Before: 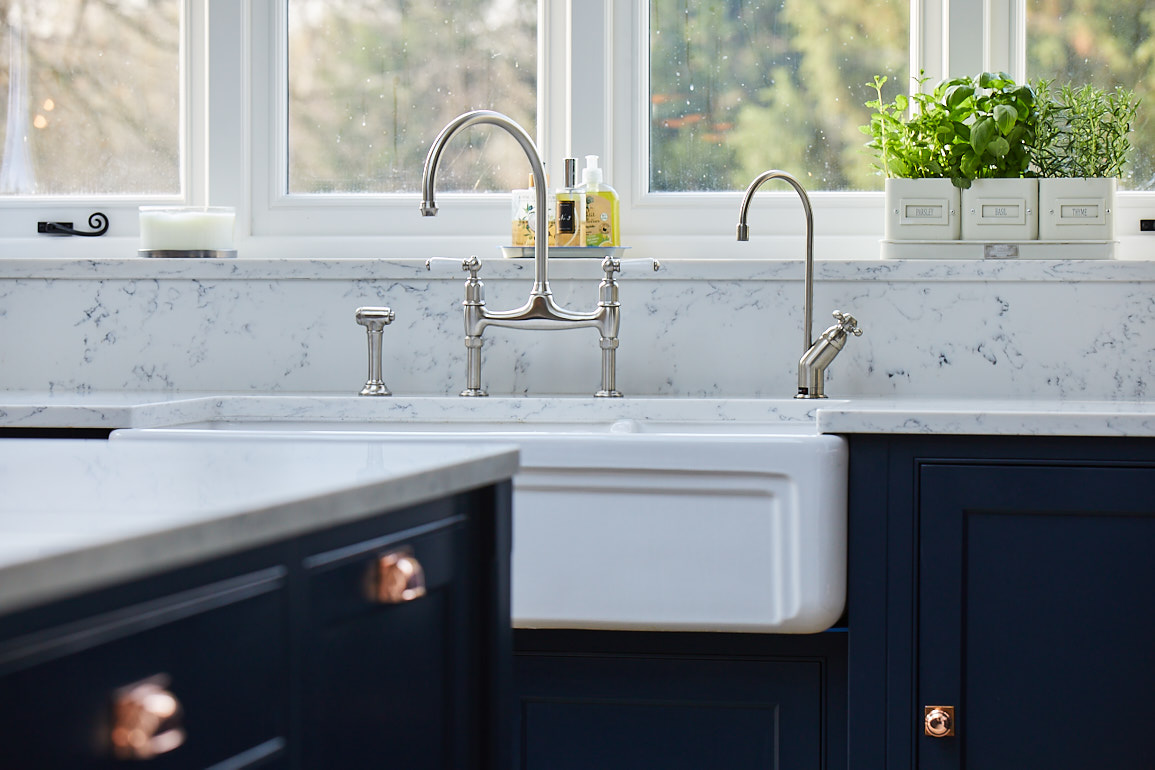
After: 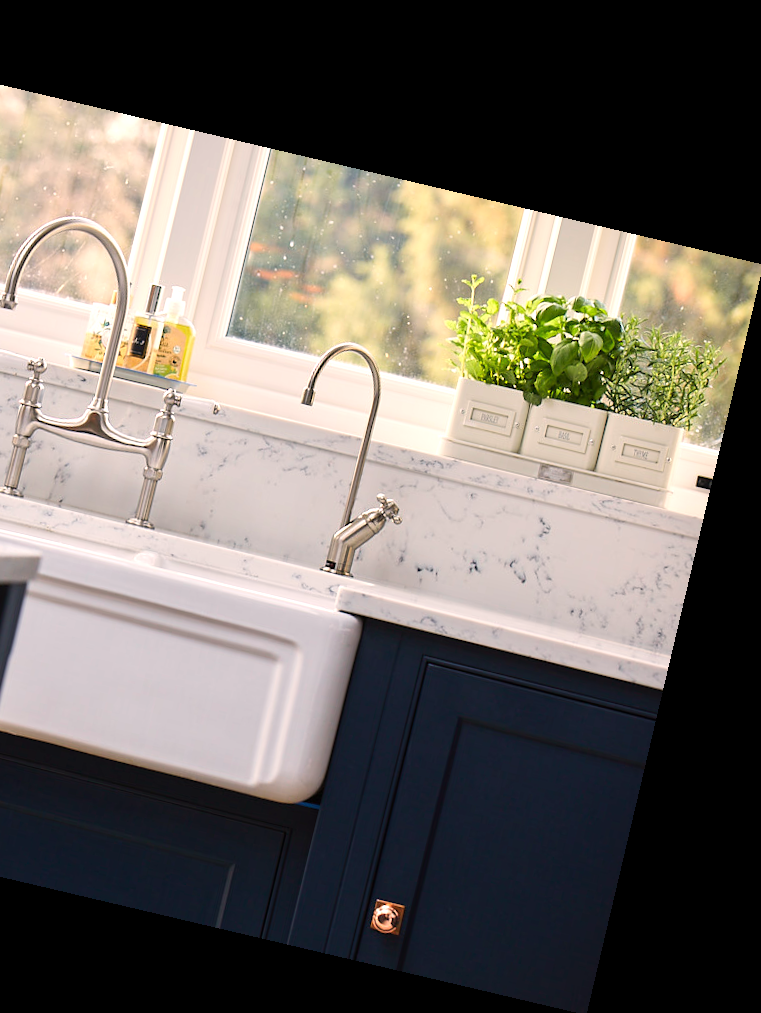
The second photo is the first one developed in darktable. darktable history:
crop: left 41.402%
rotate and perspective: rotation 13.27°, automatic cropping off
white balance: red 1.127, blue 0.943
exposure: exposure 0.3 EV, compensate highlight preservation false
